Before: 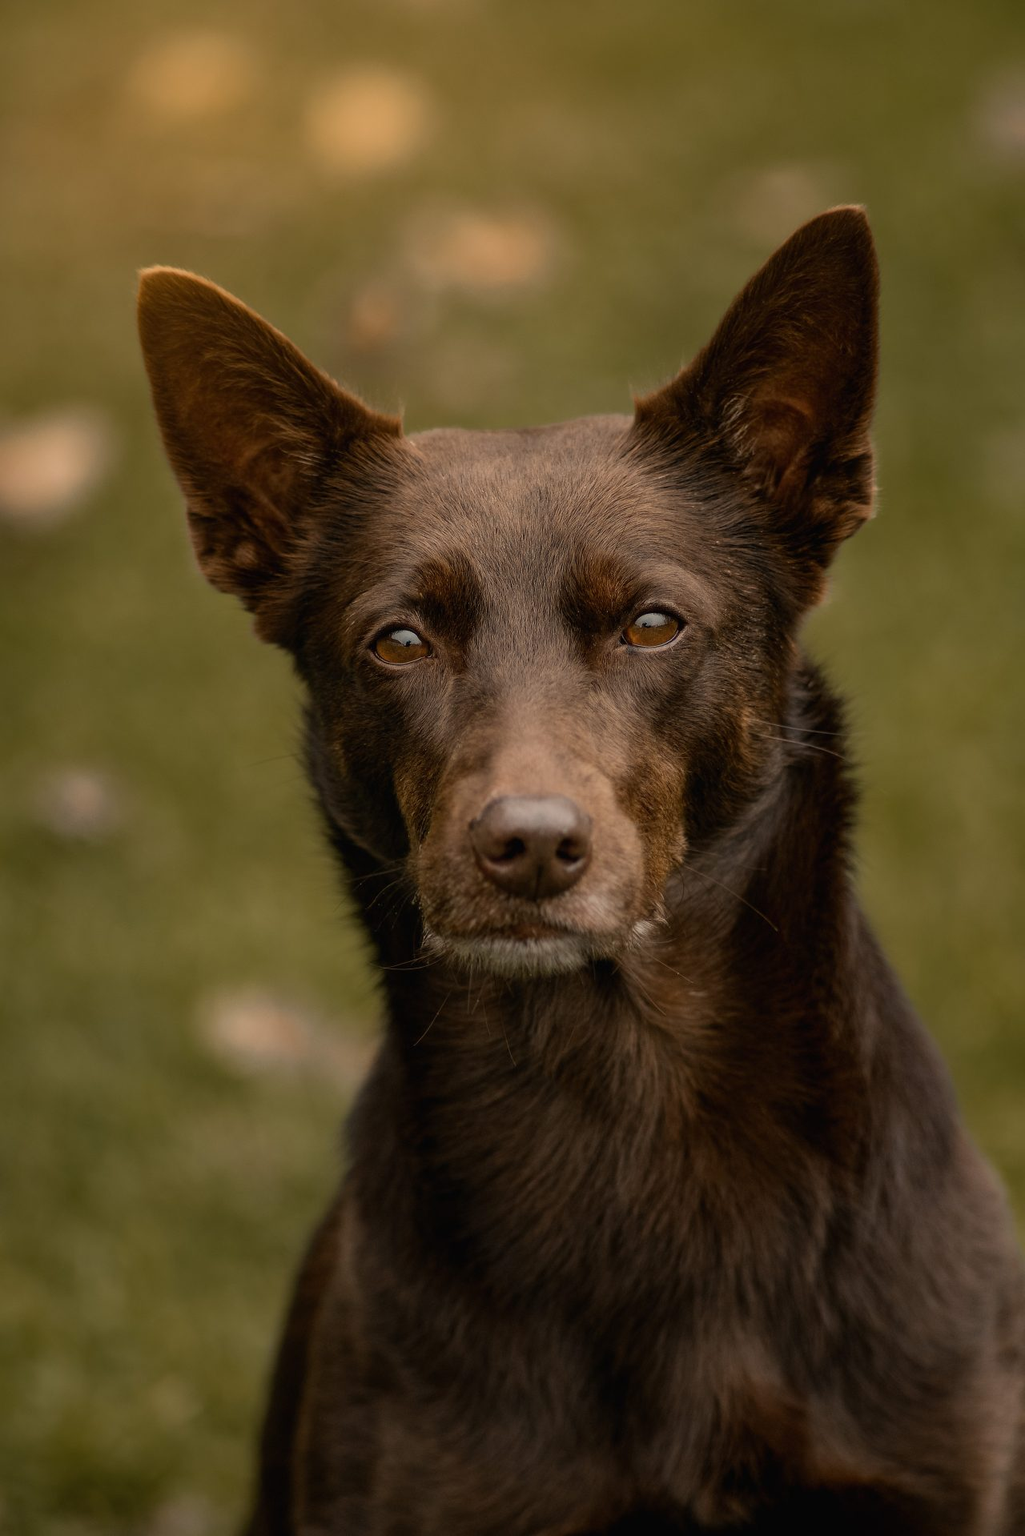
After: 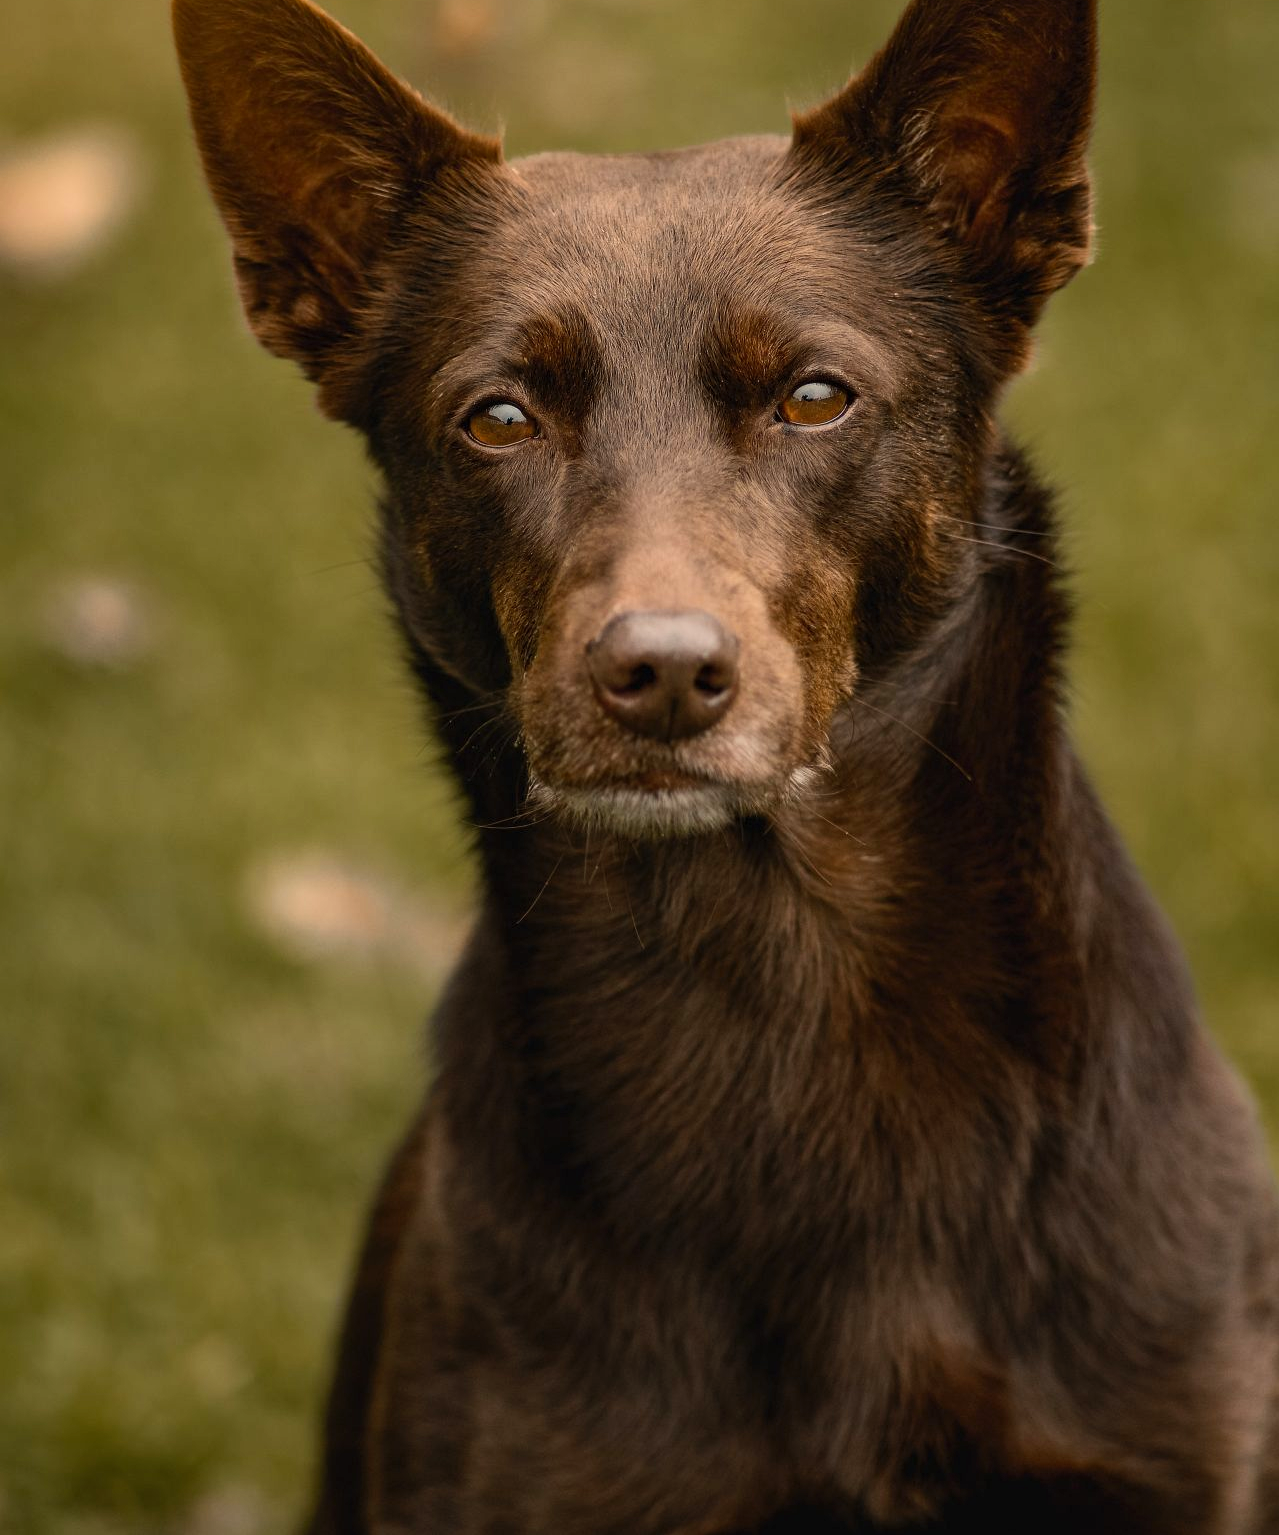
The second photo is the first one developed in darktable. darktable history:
crop and rotate: top 19.998%
contrast brightness saturation: contrast 0.2, brightness 0.16, saturation 0.22
contrast equalizer: octaves 7, y [[0.5, 0.502, 0.506, 0.511, 0.52, 0.537], [0.5 ×6], [0.505, 0.509, 0.518, 0.534, 0.553, 0.561], [0 ×6], [0 ×6]]
